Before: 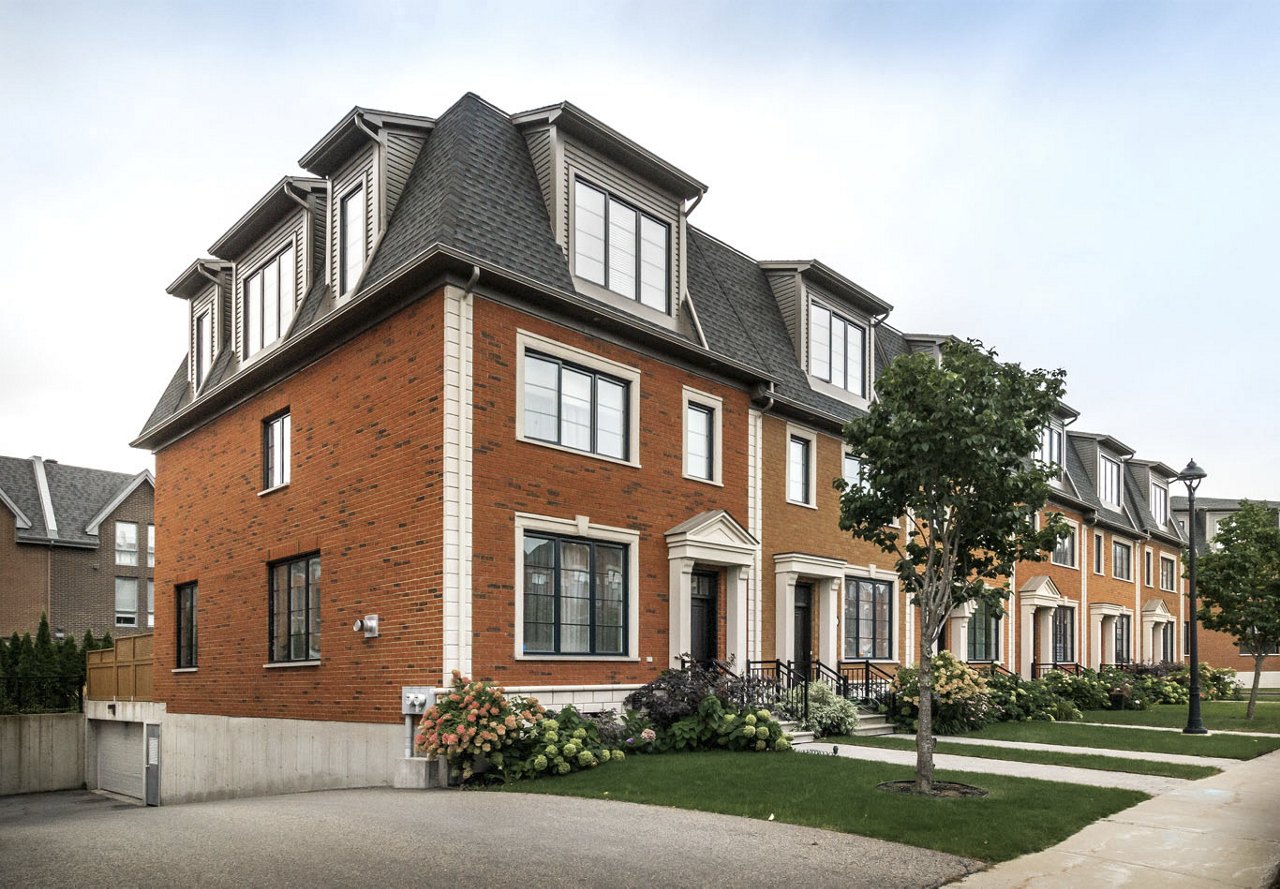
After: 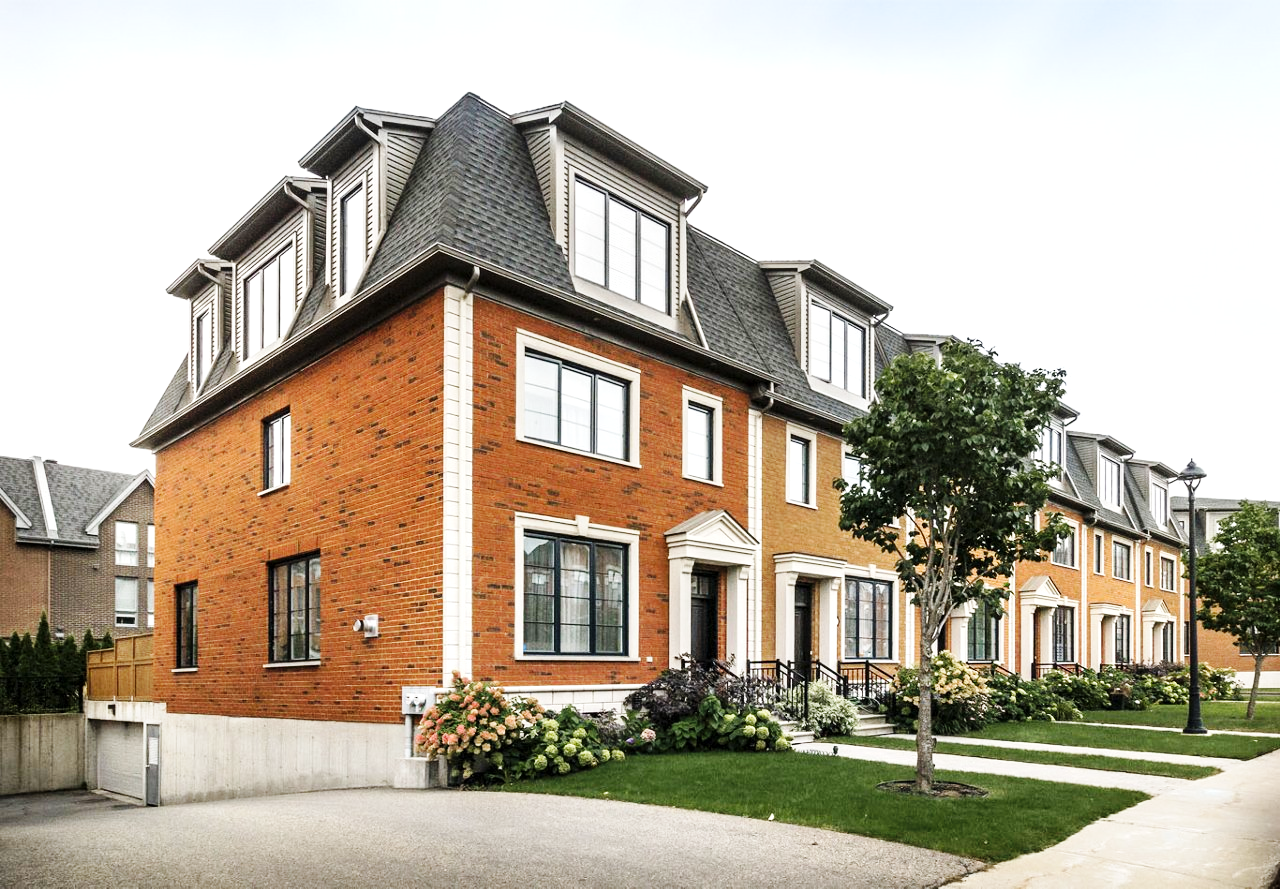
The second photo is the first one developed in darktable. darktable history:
exposure: black level correction 0.001, exposure 0.297 EV, compensate highlight preservation false
base curve: curves: ch0 [(0, 0) (0.032, 0.025) (0.121, 0.166) (0.206, 0.329) (0.605, 0.79) (1, 1)], preserve colors none
